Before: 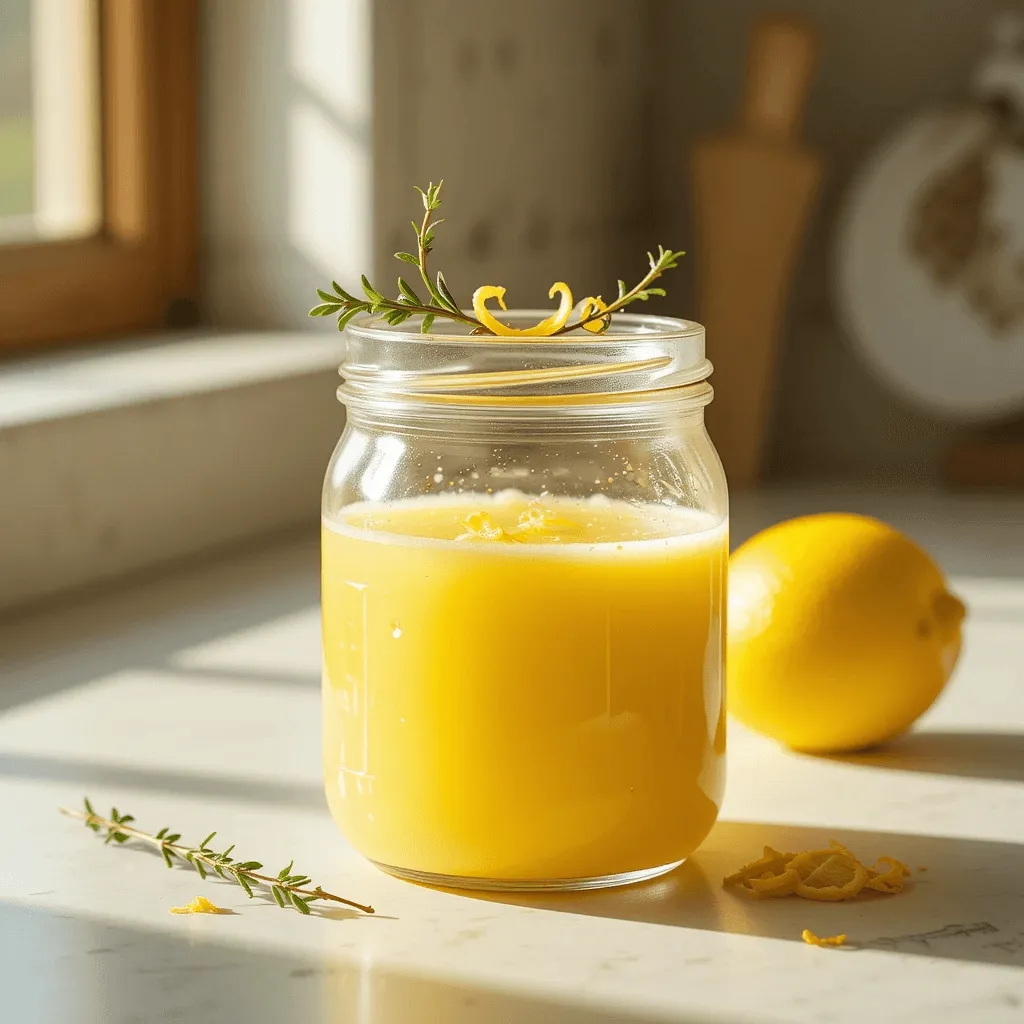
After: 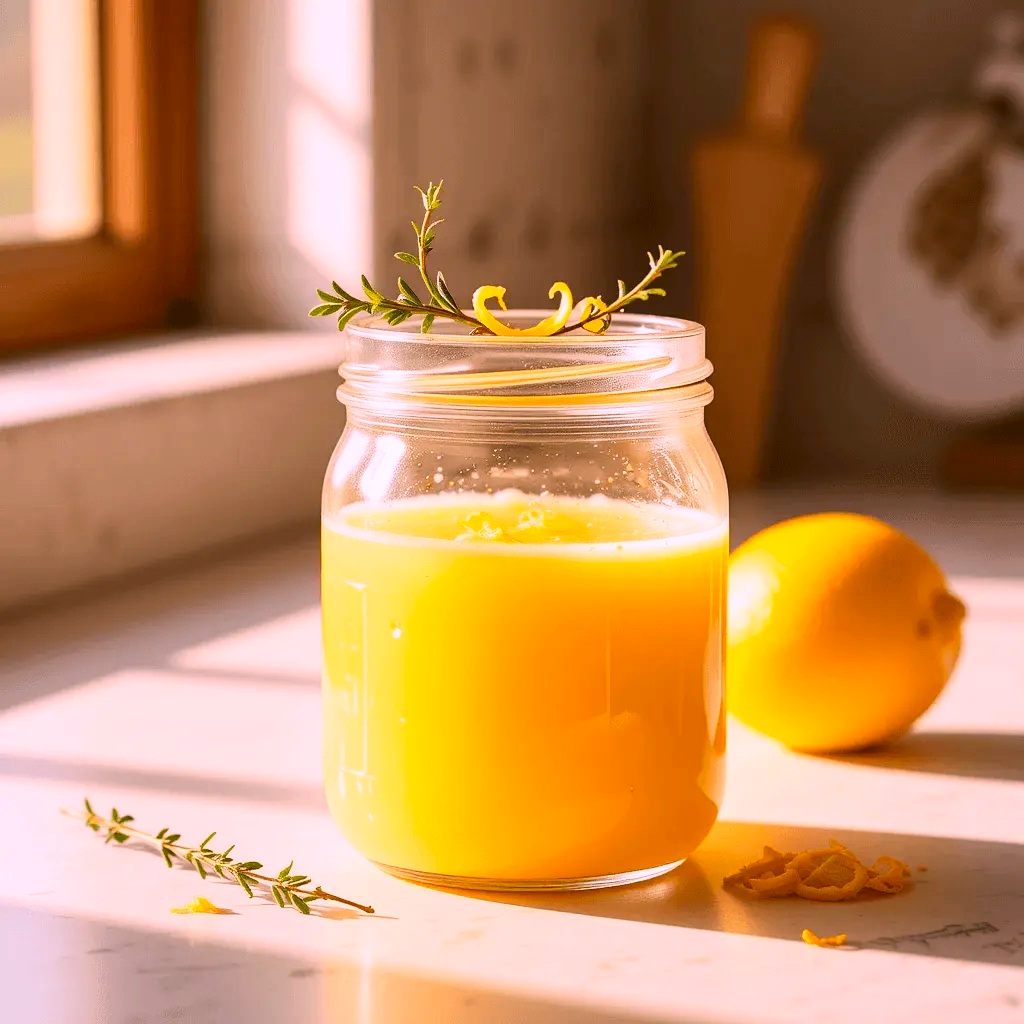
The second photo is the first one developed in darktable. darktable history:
contrast brightness saturation: contrast 0.18, saturation 0.3
white balance: red 1.188, blue 1.11
